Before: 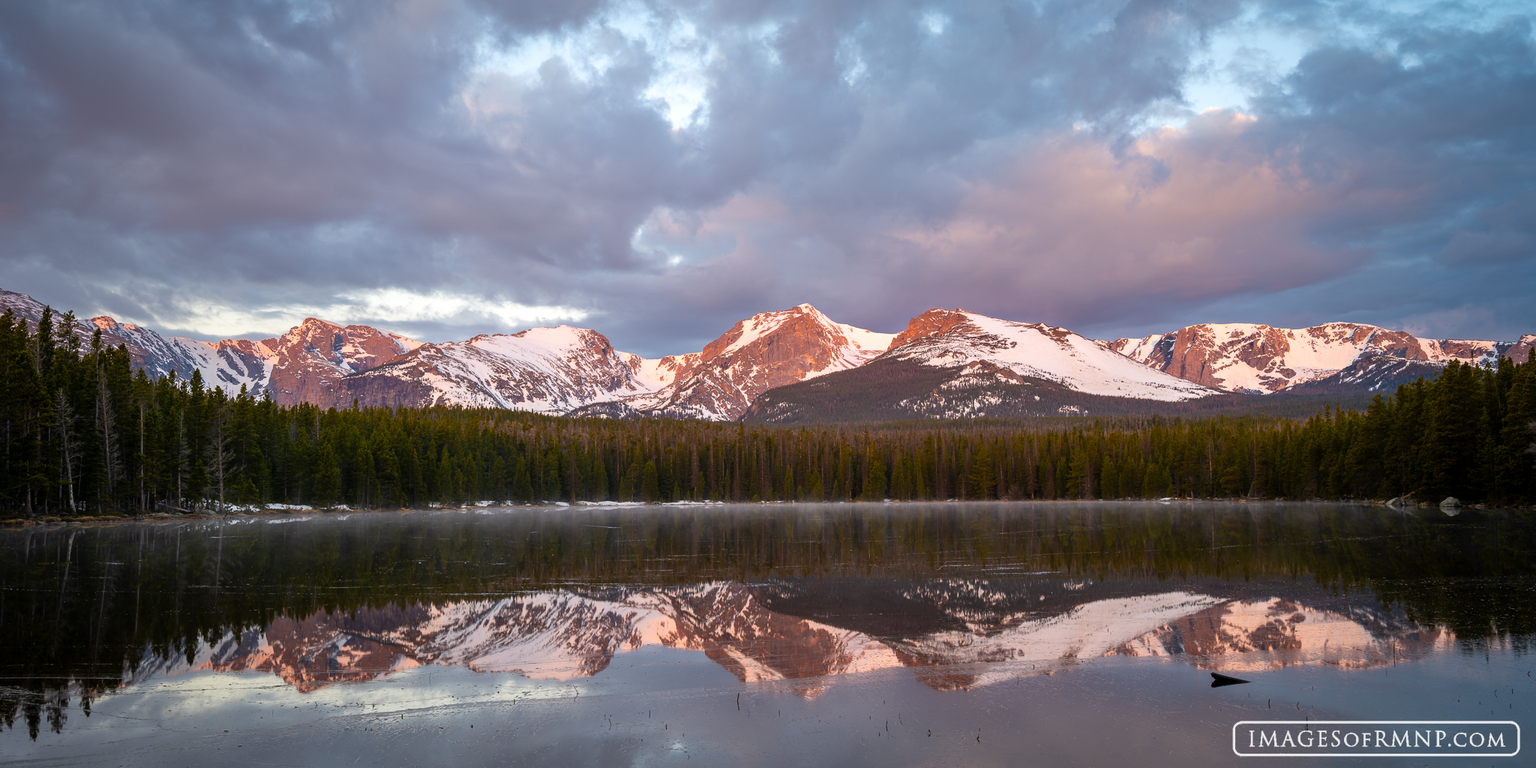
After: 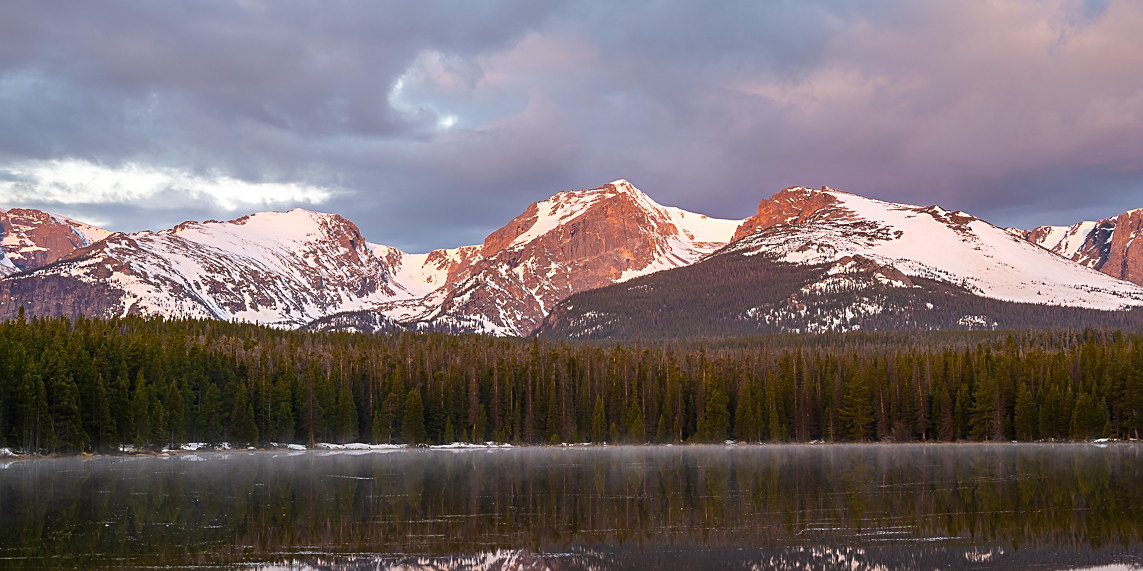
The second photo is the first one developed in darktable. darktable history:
sharpen: on, module defaults
crop and rotate: left 22.13%, top 22.054%, right 22.026%, bottom 22.102%
